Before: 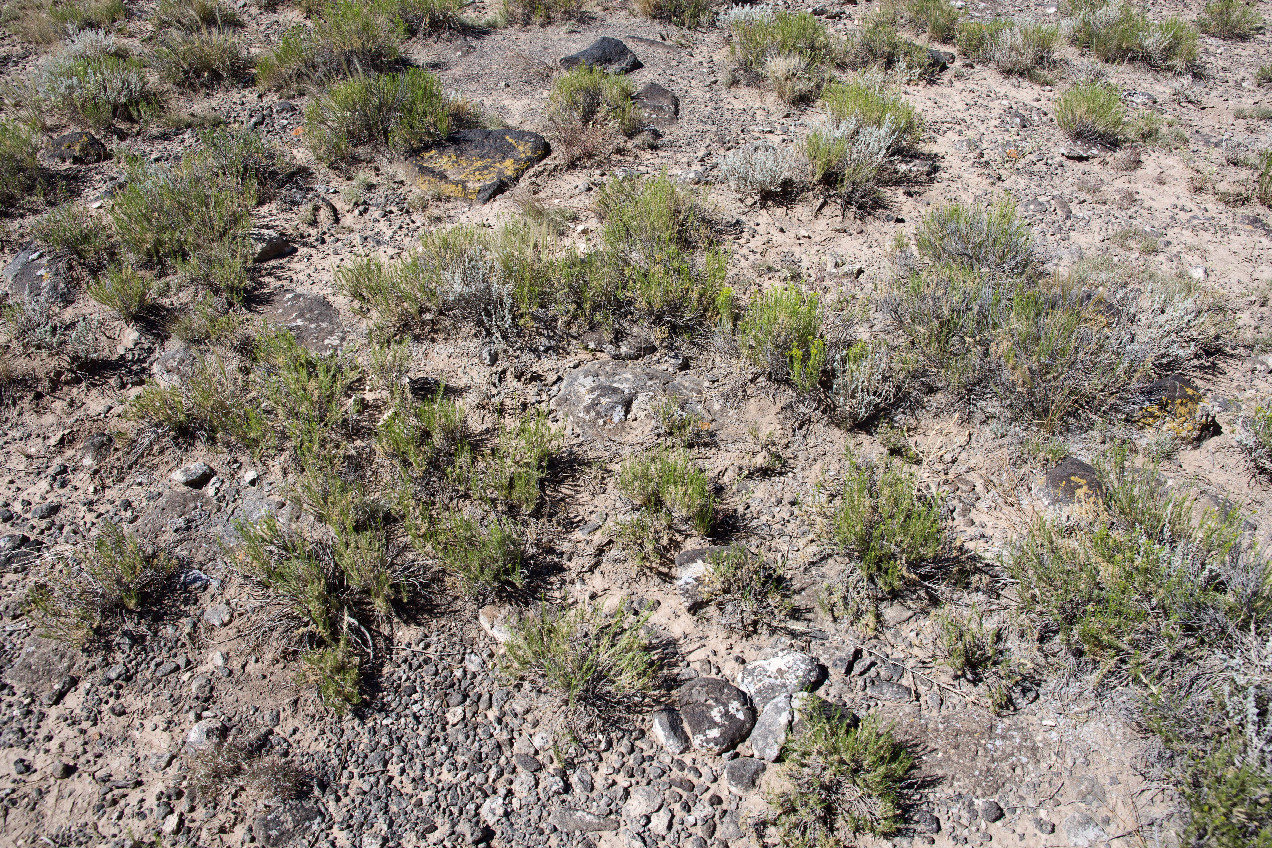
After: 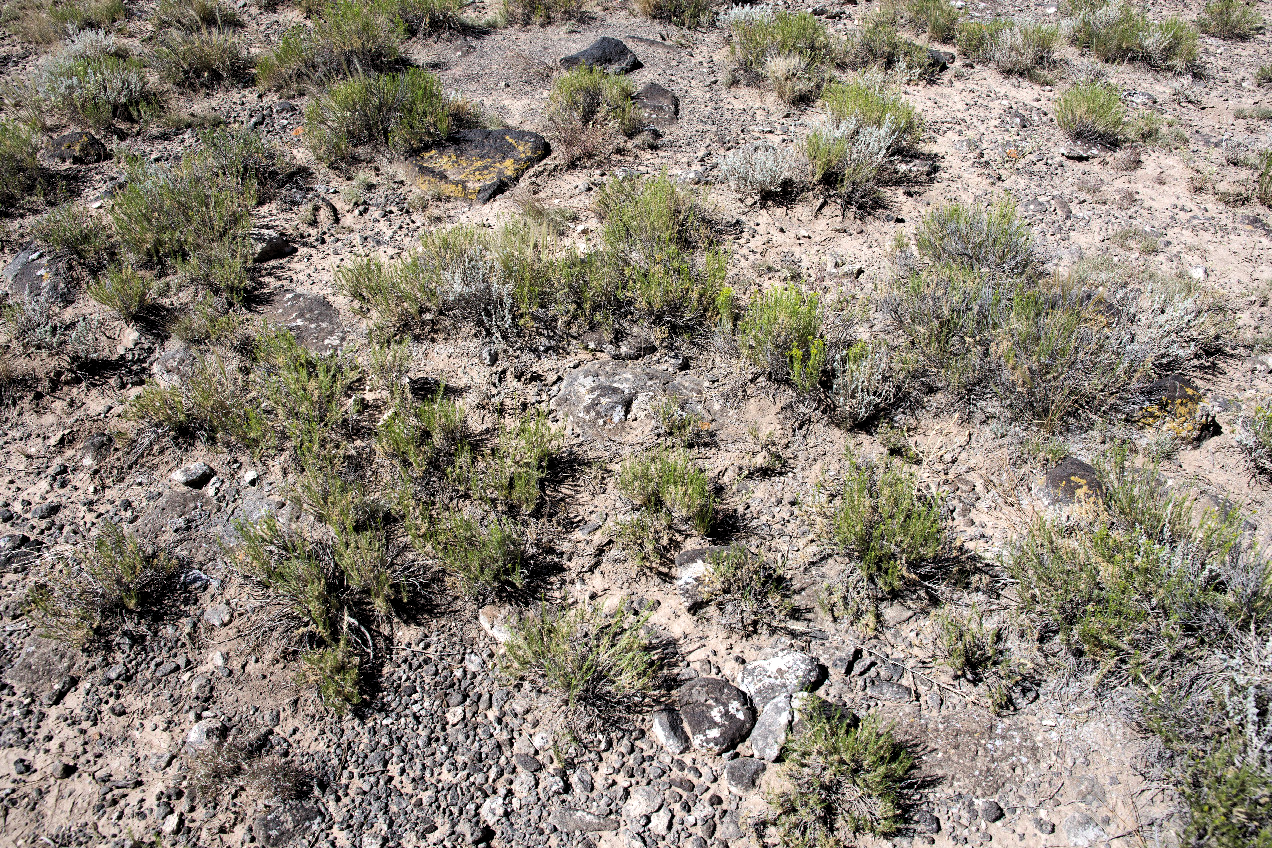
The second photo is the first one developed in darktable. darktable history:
levels: levels [0.062, 0.494, 0.925]
tone curve: curves: ch0 [(0, 0) (0.003, 0.012) (0.011, 0.015) (0.025, 0.027) (0.044, 0.045) (0.069, 0.064) (0.1, 0.093) (0.136, 0.133) (0.177, 0.177) (0.224, 0.221) (0.277, 0.272) (0.335, 0.342) (0.399, 0.398) (0.468, 0.462) (0.543, 0.547) (0.623, 0.624) (0.709, 0.711) (0.801, 0.792) (0.898, 0.889) (1, 1)], color space Lab, independent channels, preserve colors none
